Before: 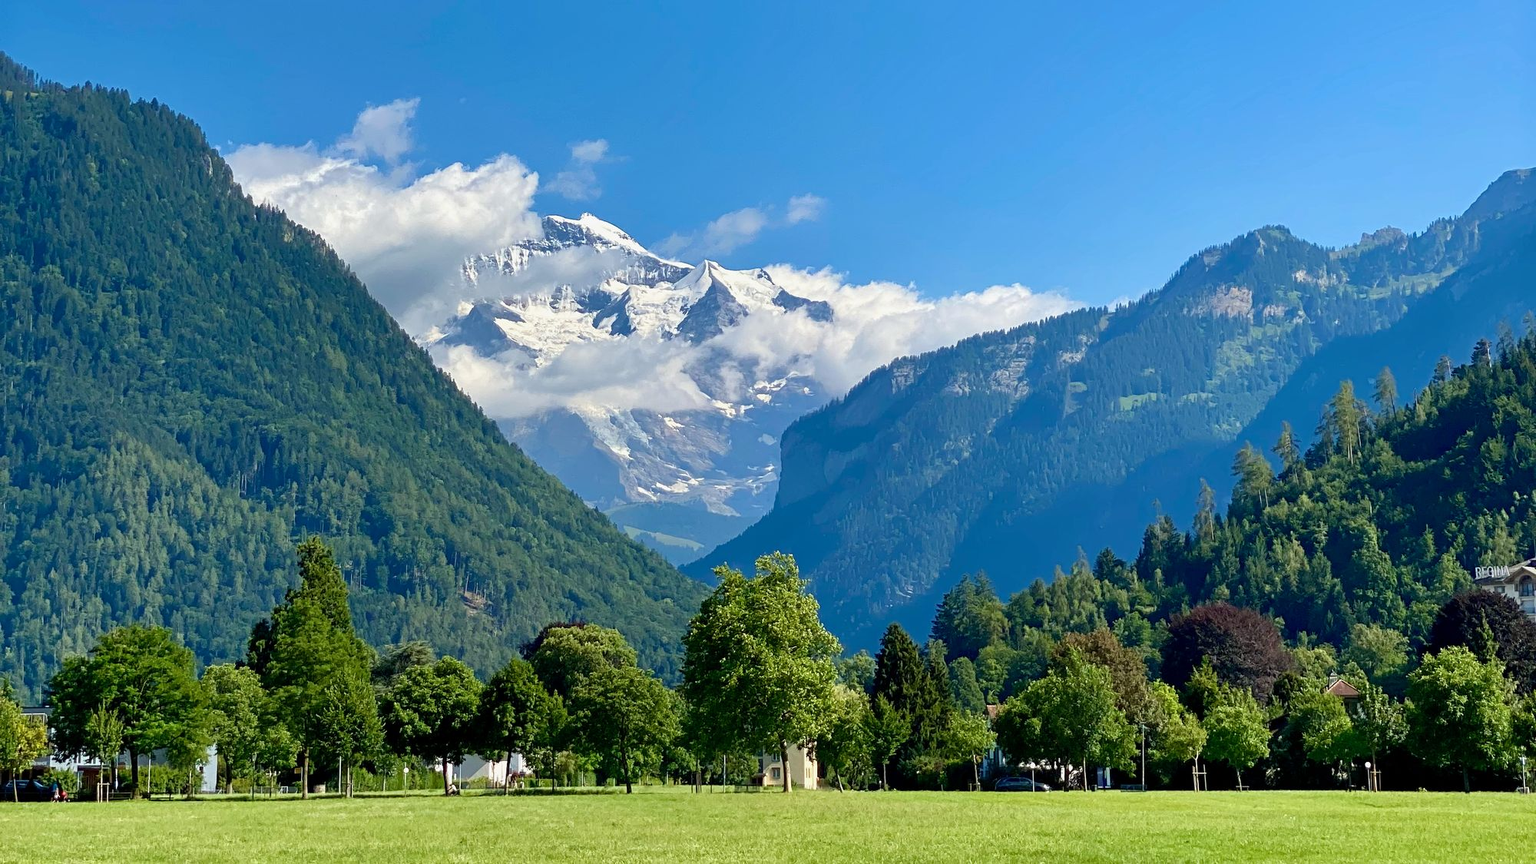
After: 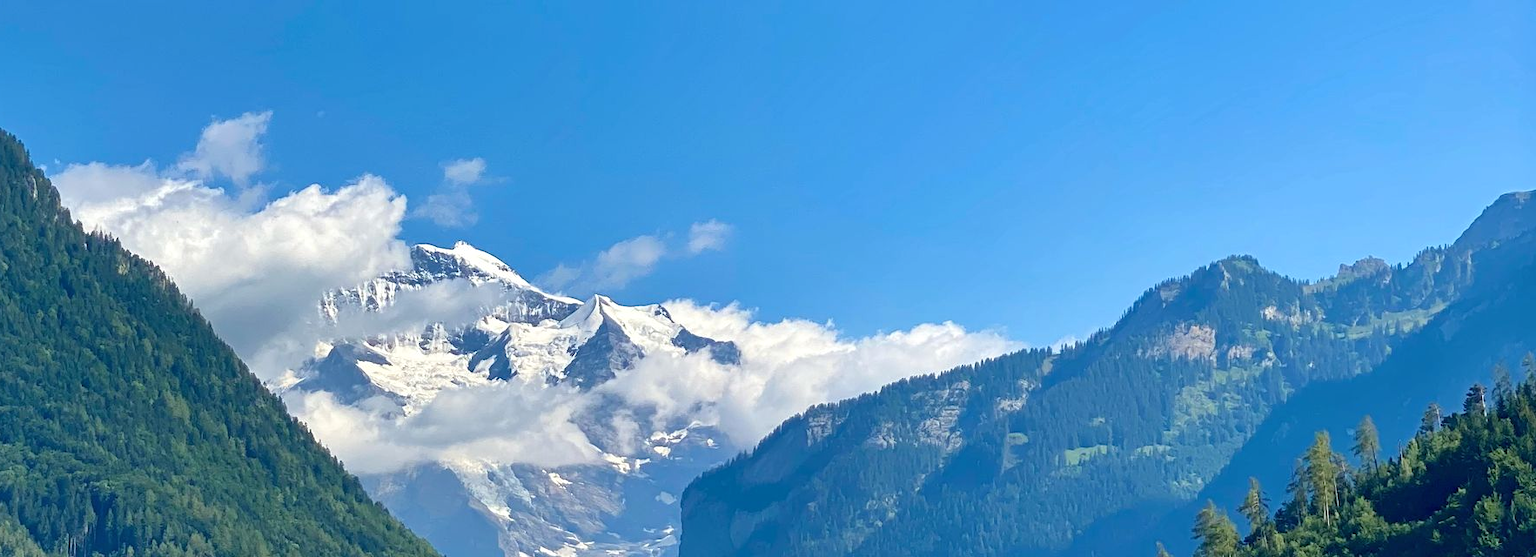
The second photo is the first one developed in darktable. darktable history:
shadows and highlights: radius 126.05, shadows 30.53, highlights -31, low approximation 0.01, soften with gaussian
exposure: exposure 0.129 EV, compensate highlight preservation false
crop and rotate: left 11.704%, bottom 42.962%
